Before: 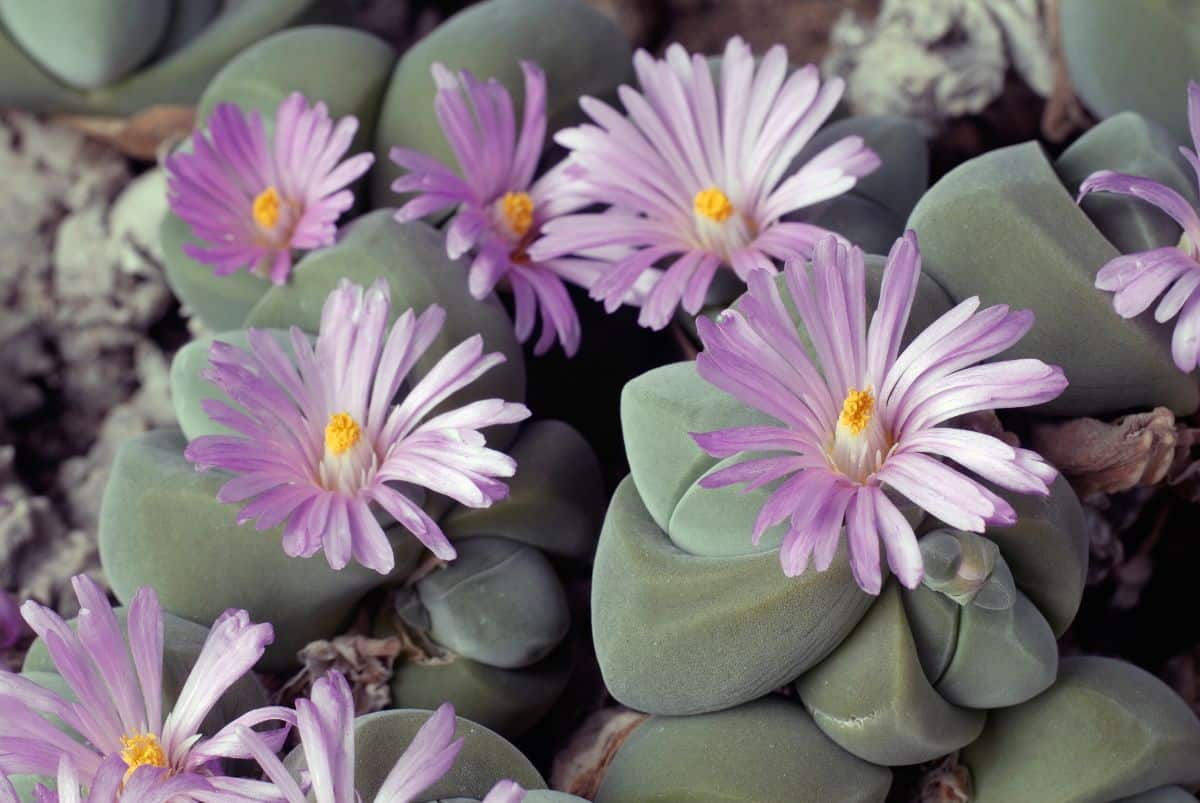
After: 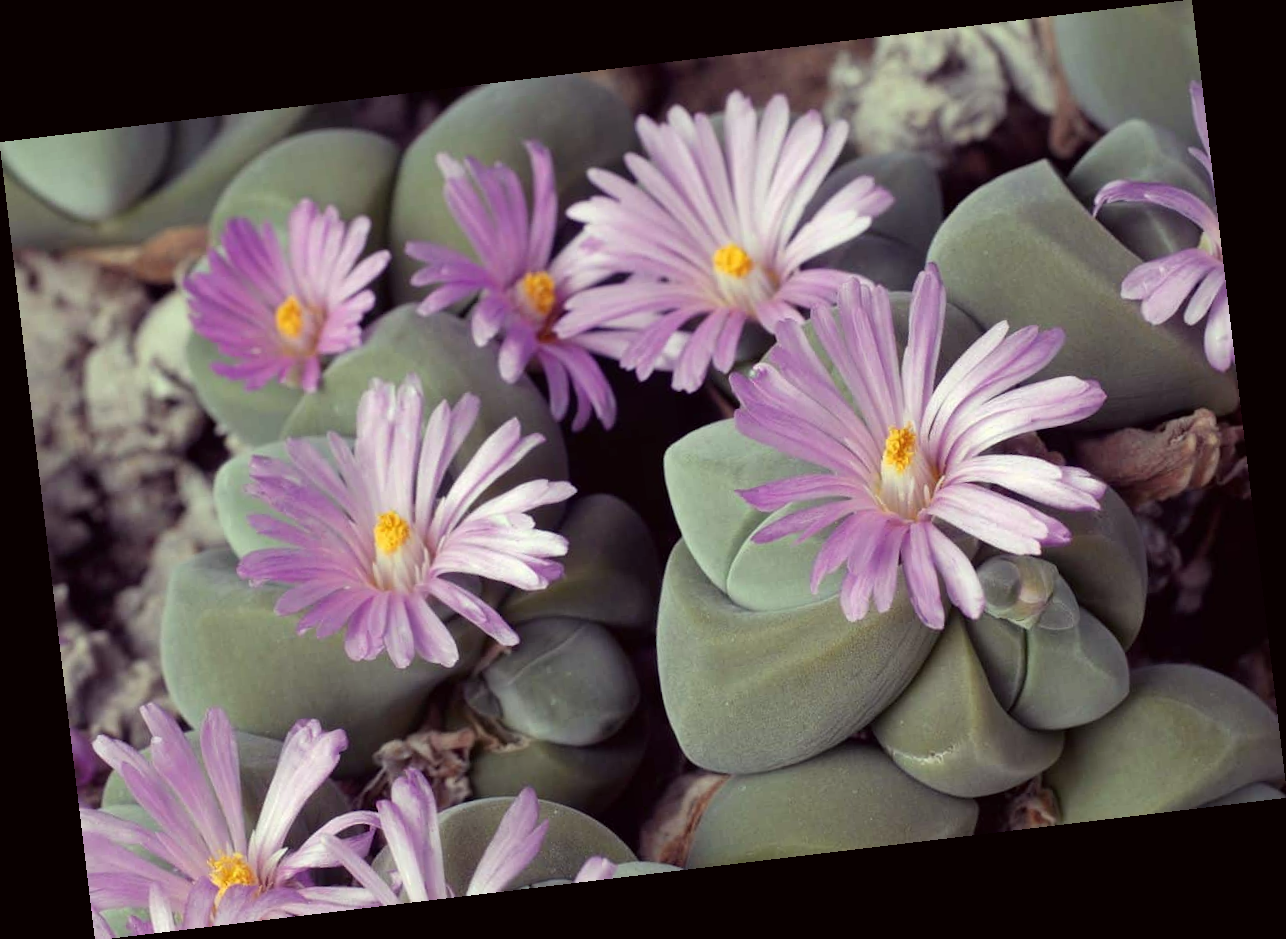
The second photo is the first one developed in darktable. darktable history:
rotate and perspective: rotation -6.83°, automatic cropping off
color balance rgb: perceptual saturation grading › global saturation -1%
color correction: highlights a* -0.95, highlights b* 4.5, shadows a* 3.55
